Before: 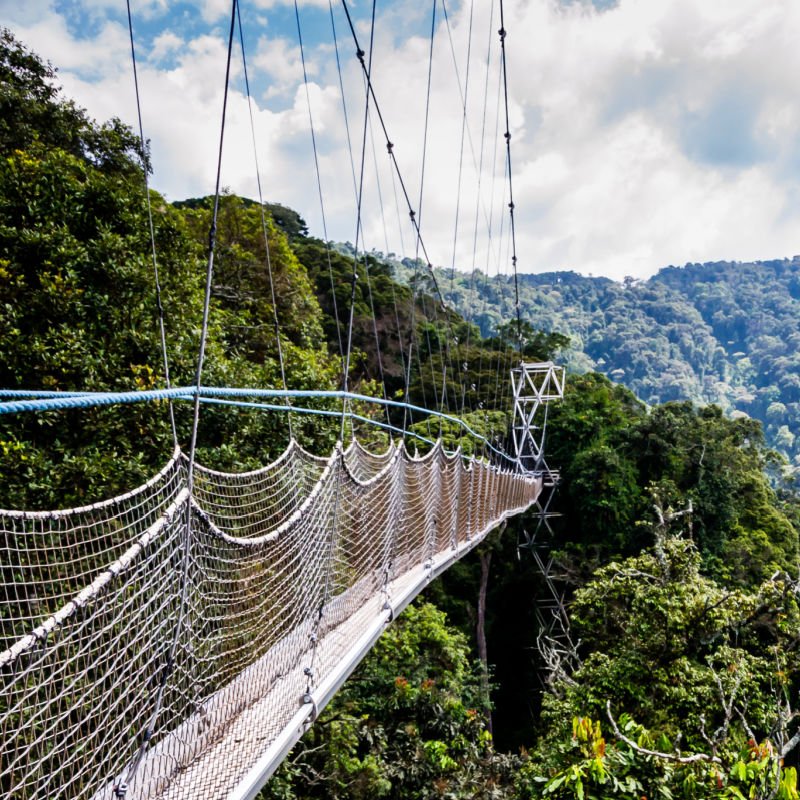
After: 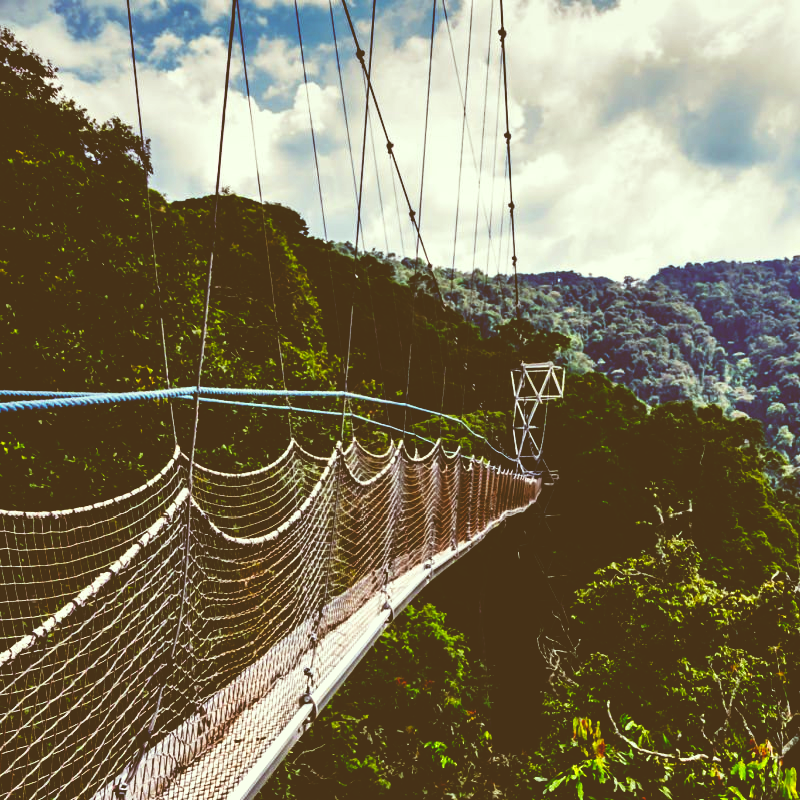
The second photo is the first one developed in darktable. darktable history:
color correction: highlights a* -6.12, highlights b* 9.36, shadows a* 10.68, shadows b* 23.46
exposure: exposure -0.17 EV, compensate highlight preservation false
base curve: curves: ch0 [(0, 0.036) (0.083, 0.04) (0.804, 1)], preserve colors none
